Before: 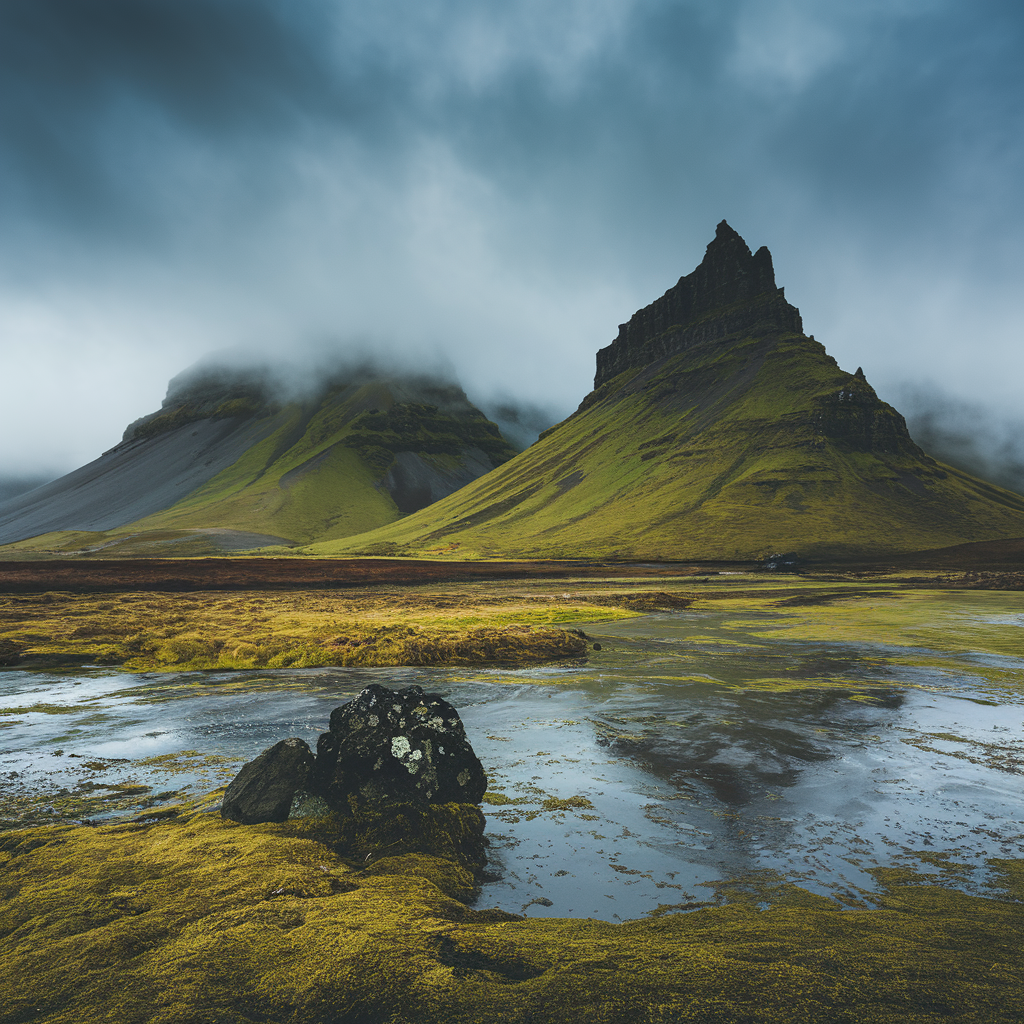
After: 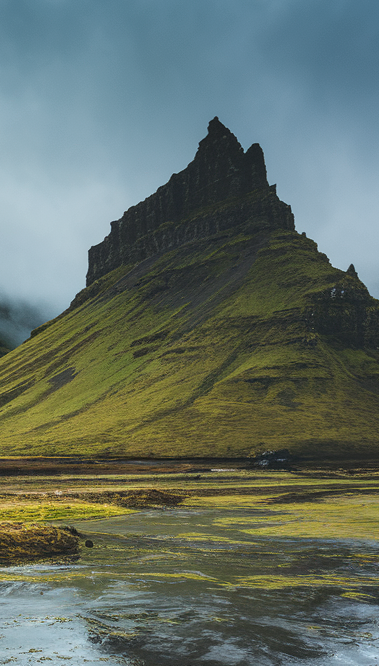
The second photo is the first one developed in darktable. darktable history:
local contrast: on, module defaults
crop and rotate: left 49.703%, top 10.122%, right 13.243%, bottom 24.791%
